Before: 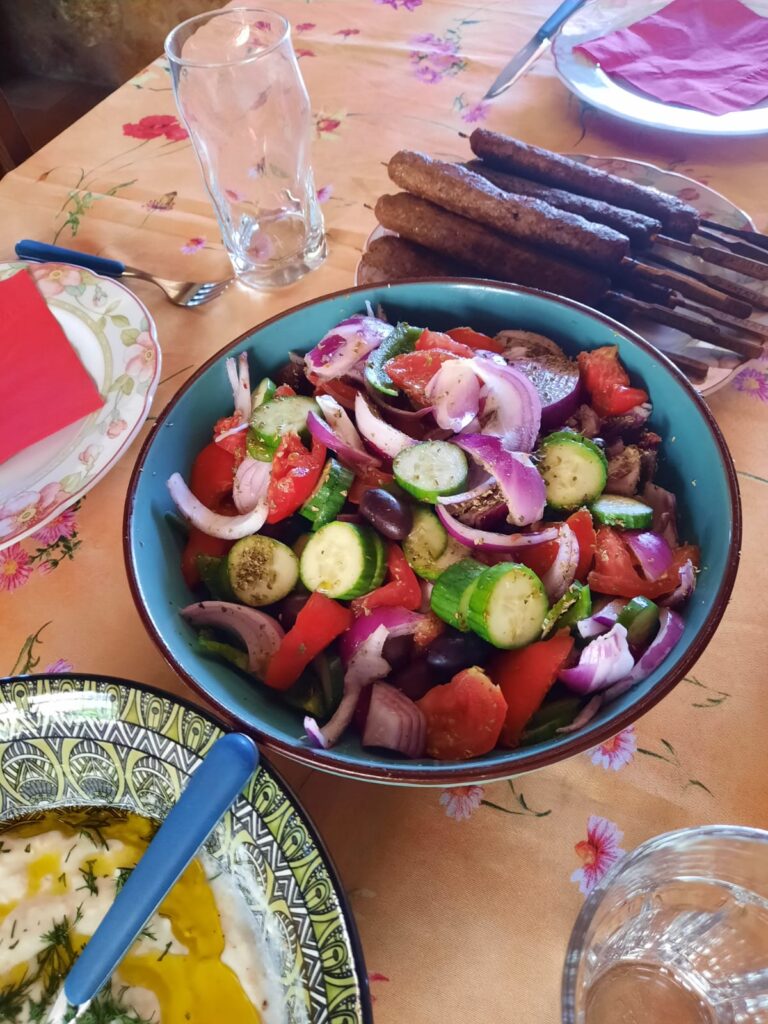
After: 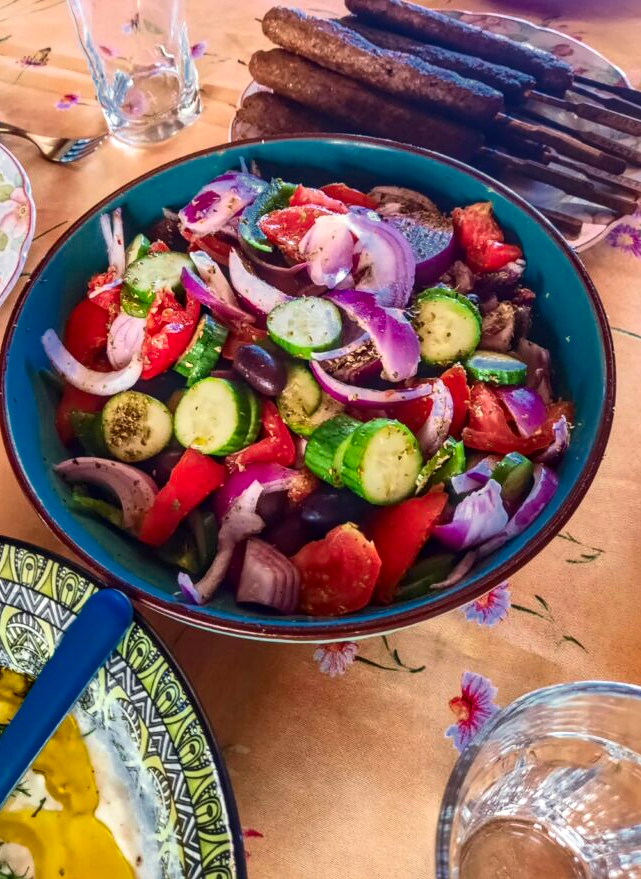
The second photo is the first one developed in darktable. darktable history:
local contrast: highlights 5%, shadows 7%, detail 134%
base curve: curves: ch0 [(0, 0) (0.303, 0.277) (1, 1)], preserve colors none
contrast brightness saturation: contrast 0.233, brightness 0.096, saturation 0.292
crop: left 16.504%, top 14.122%
contrast equalizer: octaves 7, y [[0.5, 0.504, 0.515, 0.527, 0.535, 0.534], [0.5 ×6], [0.491, 0.387, 0.179, 0.068, 0.068, 0.068], [0 ×5, 0.023], [0 ×6]]
color zones: curves: ch0 [(0, 0.497) (0.143, 0.5) (0.286, 0.5) (0.429, 0.483) (0.571, 0.116) (0.714, -0.006) (0.857, 0.28) (1, 0.497)]
